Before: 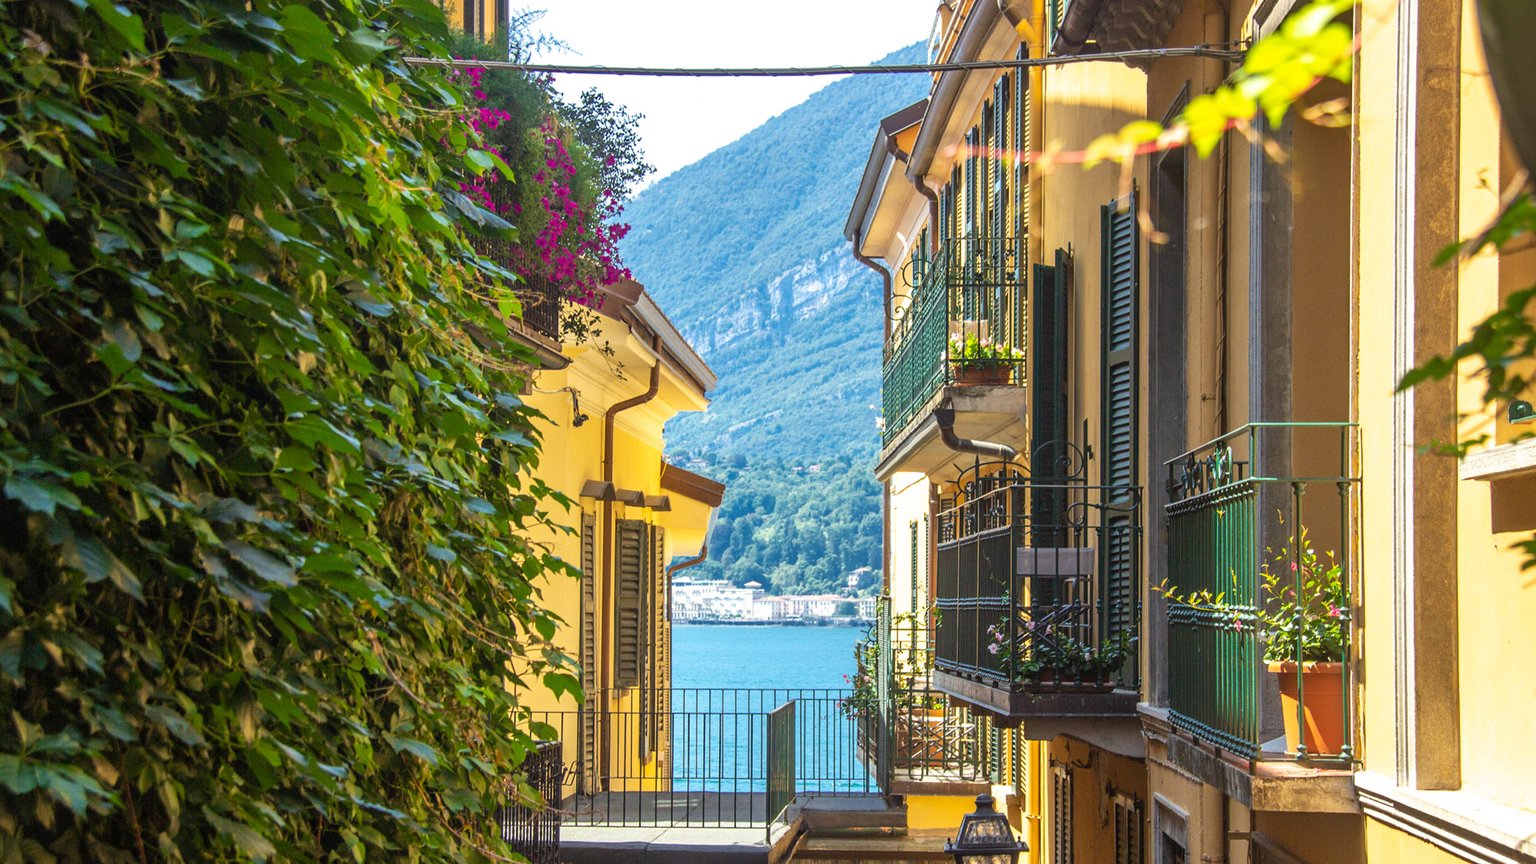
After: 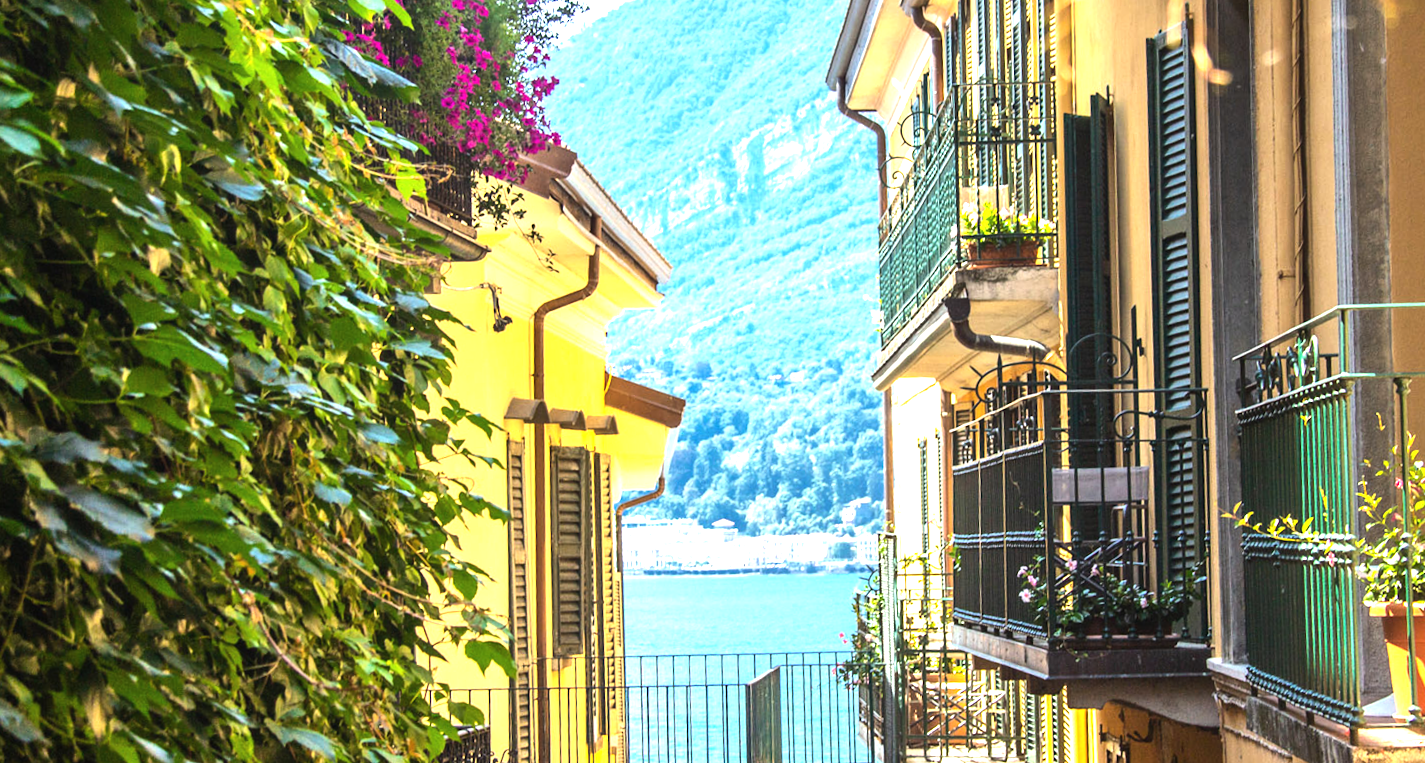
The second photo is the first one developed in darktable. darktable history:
color balance: mode lift, gamma, gain (sRGB)
crop and rotate: angle -3.37°, left 9.79%, top 20.73%, right 12.42%, bottom 11.82%
tone equalizer: -8 EV -0.75 EV, -7 EV -0.7 EV, -6 EV -0.6 EV, -5 EV -0.4 EV, -3 EV 0.4 EV, -2 EV 0.6 EV, -1 EV 0.7 EV, +0 EV 0.75 EV, edges refinement/feathering 500, mask exposure compensation -1.57 EV, preserve details no
exposure: black level correction -0.002, exposure 0.54 EV, compensate highlight preservation false
rotate and perspective: rotation -4.86°, automatic cropping off
